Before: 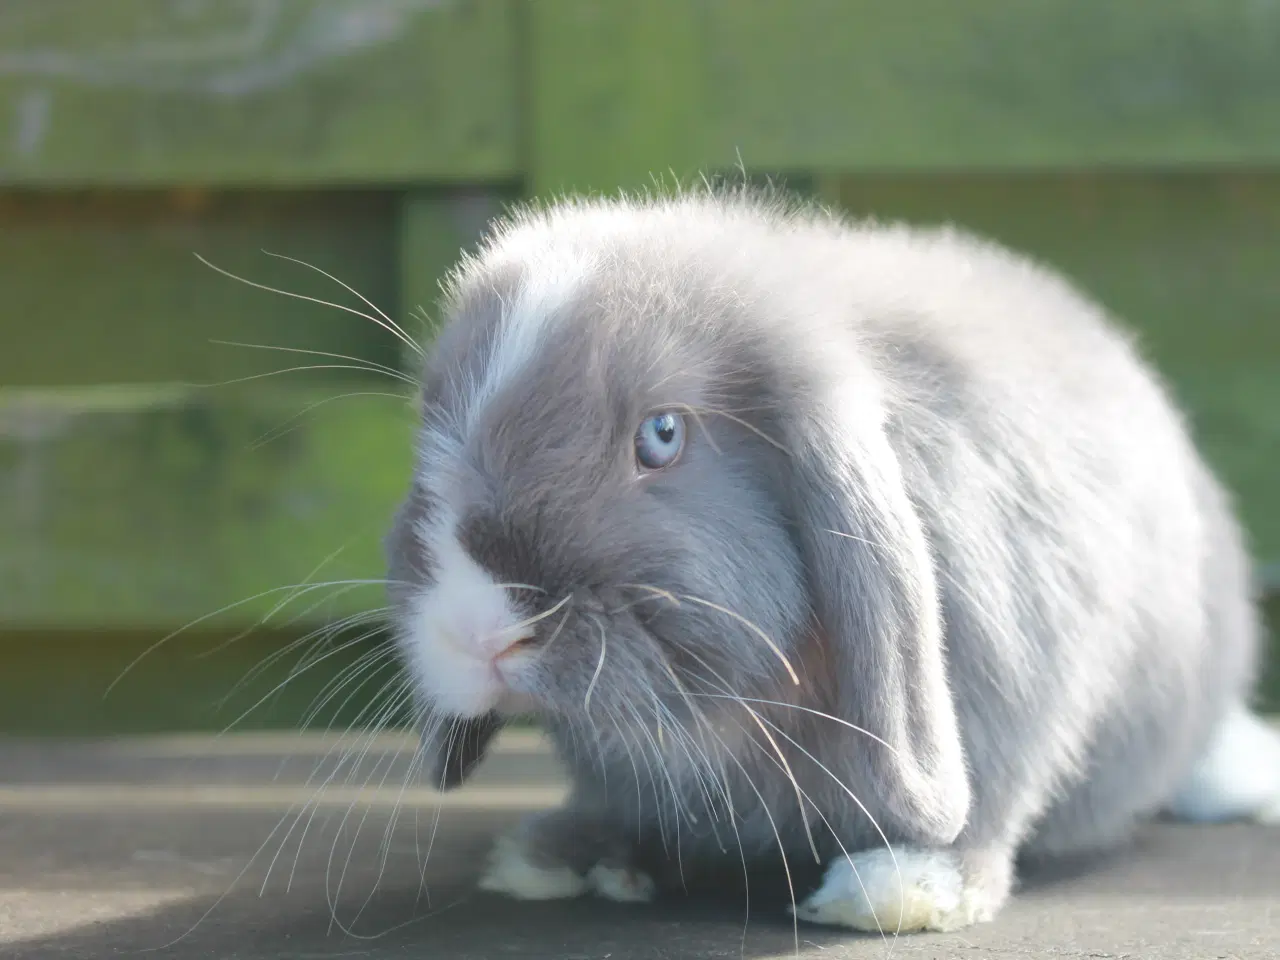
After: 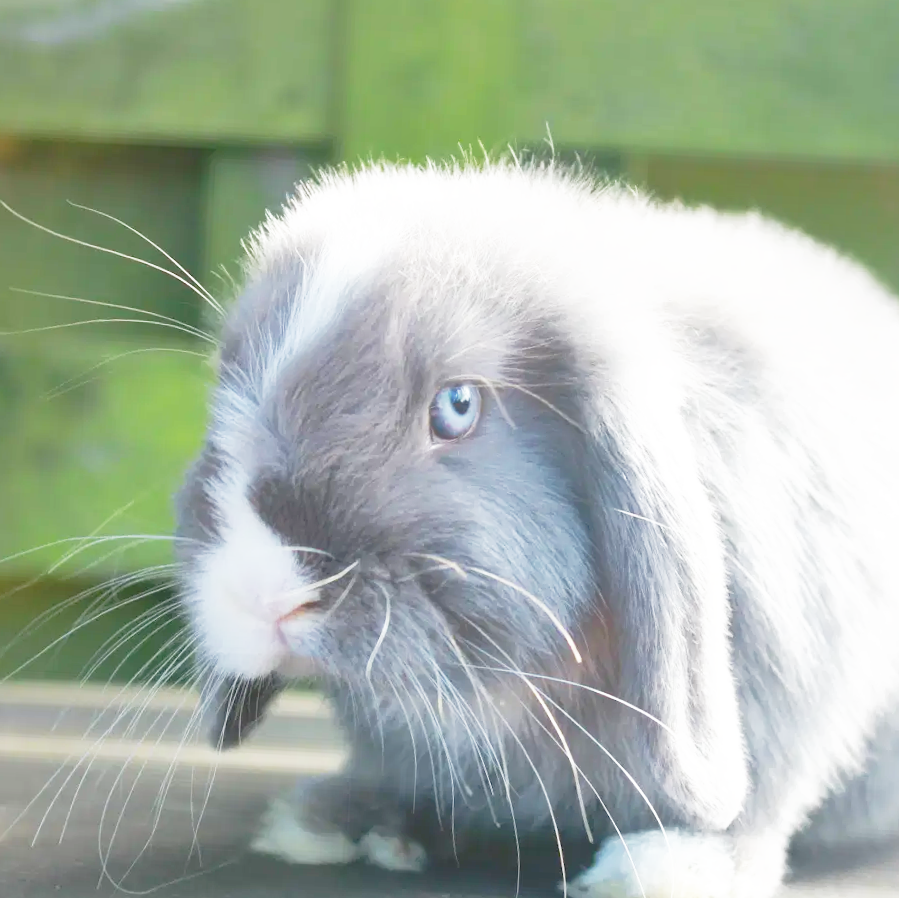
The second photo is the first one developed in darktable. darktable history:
base curve: curves: ch0 [(0, 0) (0.012, 0.01) (0.073, 0.168) (0.31, 0.711) (0.645, 0.957) (1, 1)], preserve colors none
crop and rotate: angle -2.97°, left 13.933%, top 0.018%, right 11.025%, bottom 0.029%
shadows and highlights: on, module defaults
